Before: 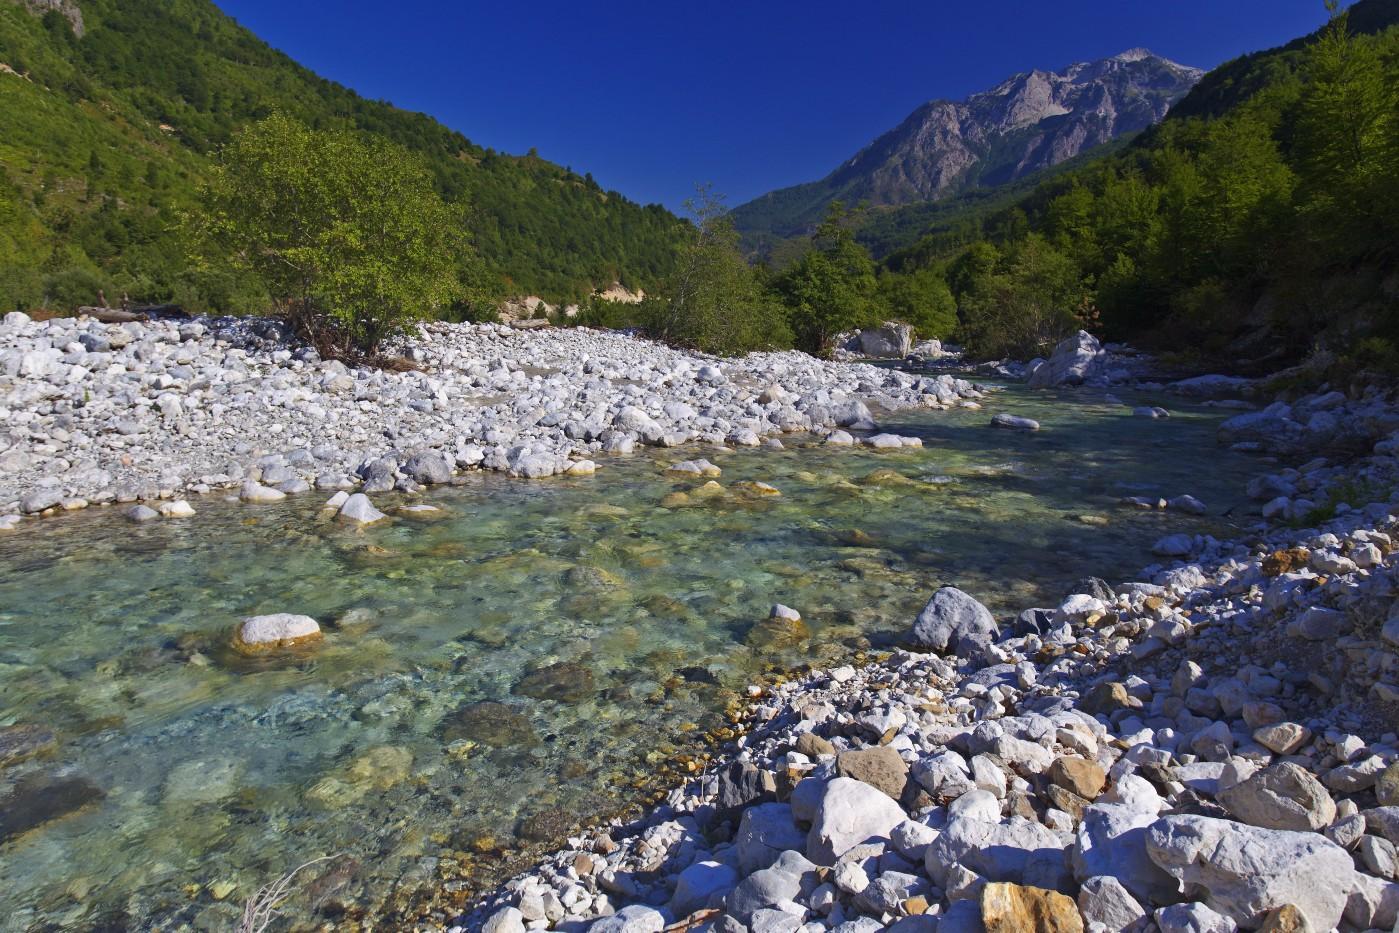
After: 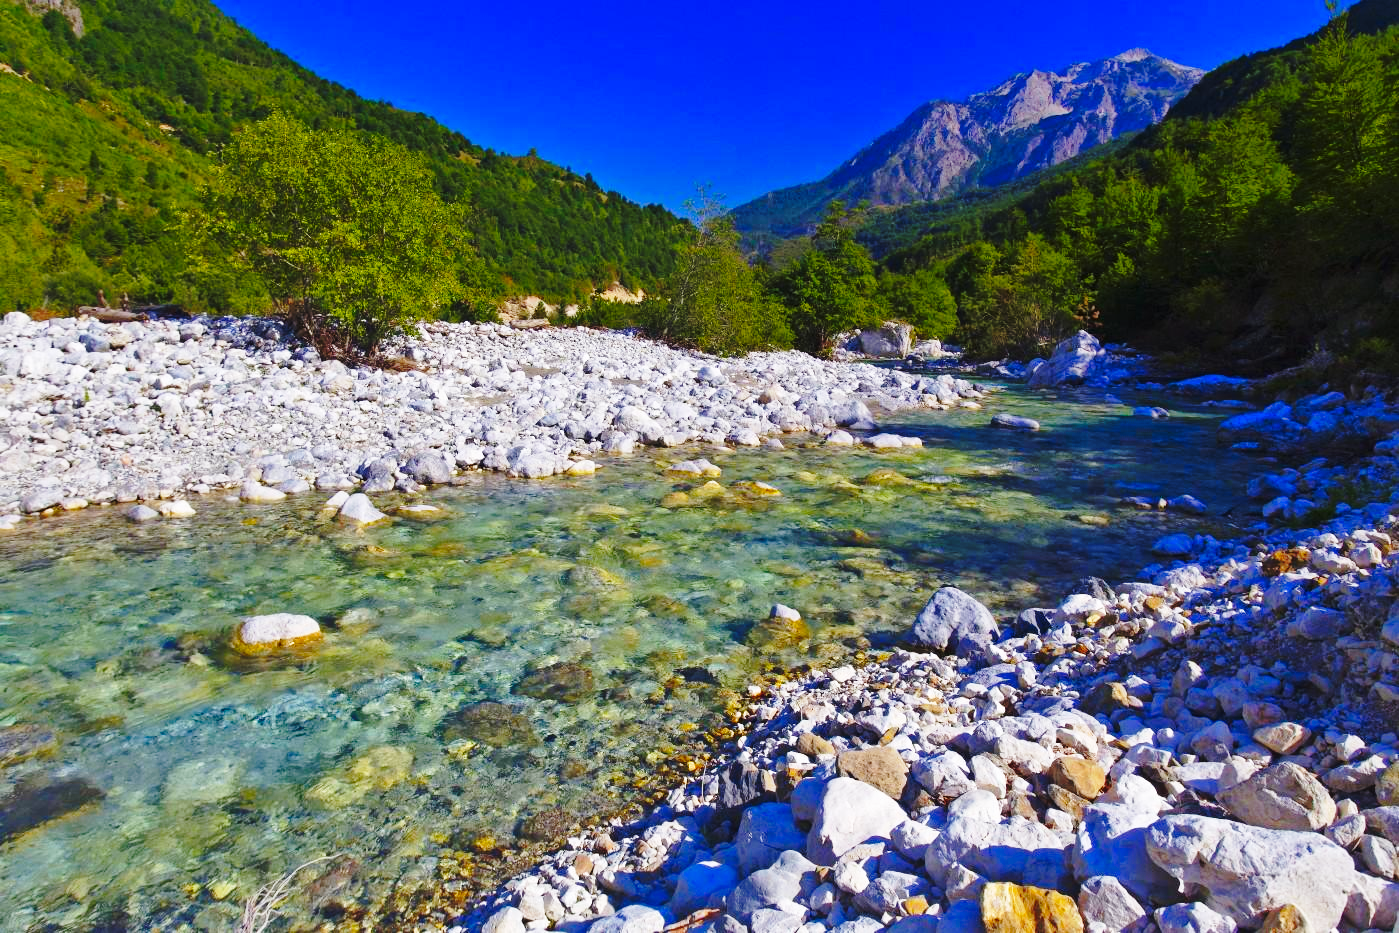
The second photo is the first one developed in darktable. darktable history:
base curve: curves: ch0 [(0, 0) (0.04, 0.03) (0.133, 0.232) (0.448, 0.748) (0.843, 0.968) (1, 1)], preserve colors none
color balance rgb: global vibrance 42.74%
shadows and highlights: on, module defaults
